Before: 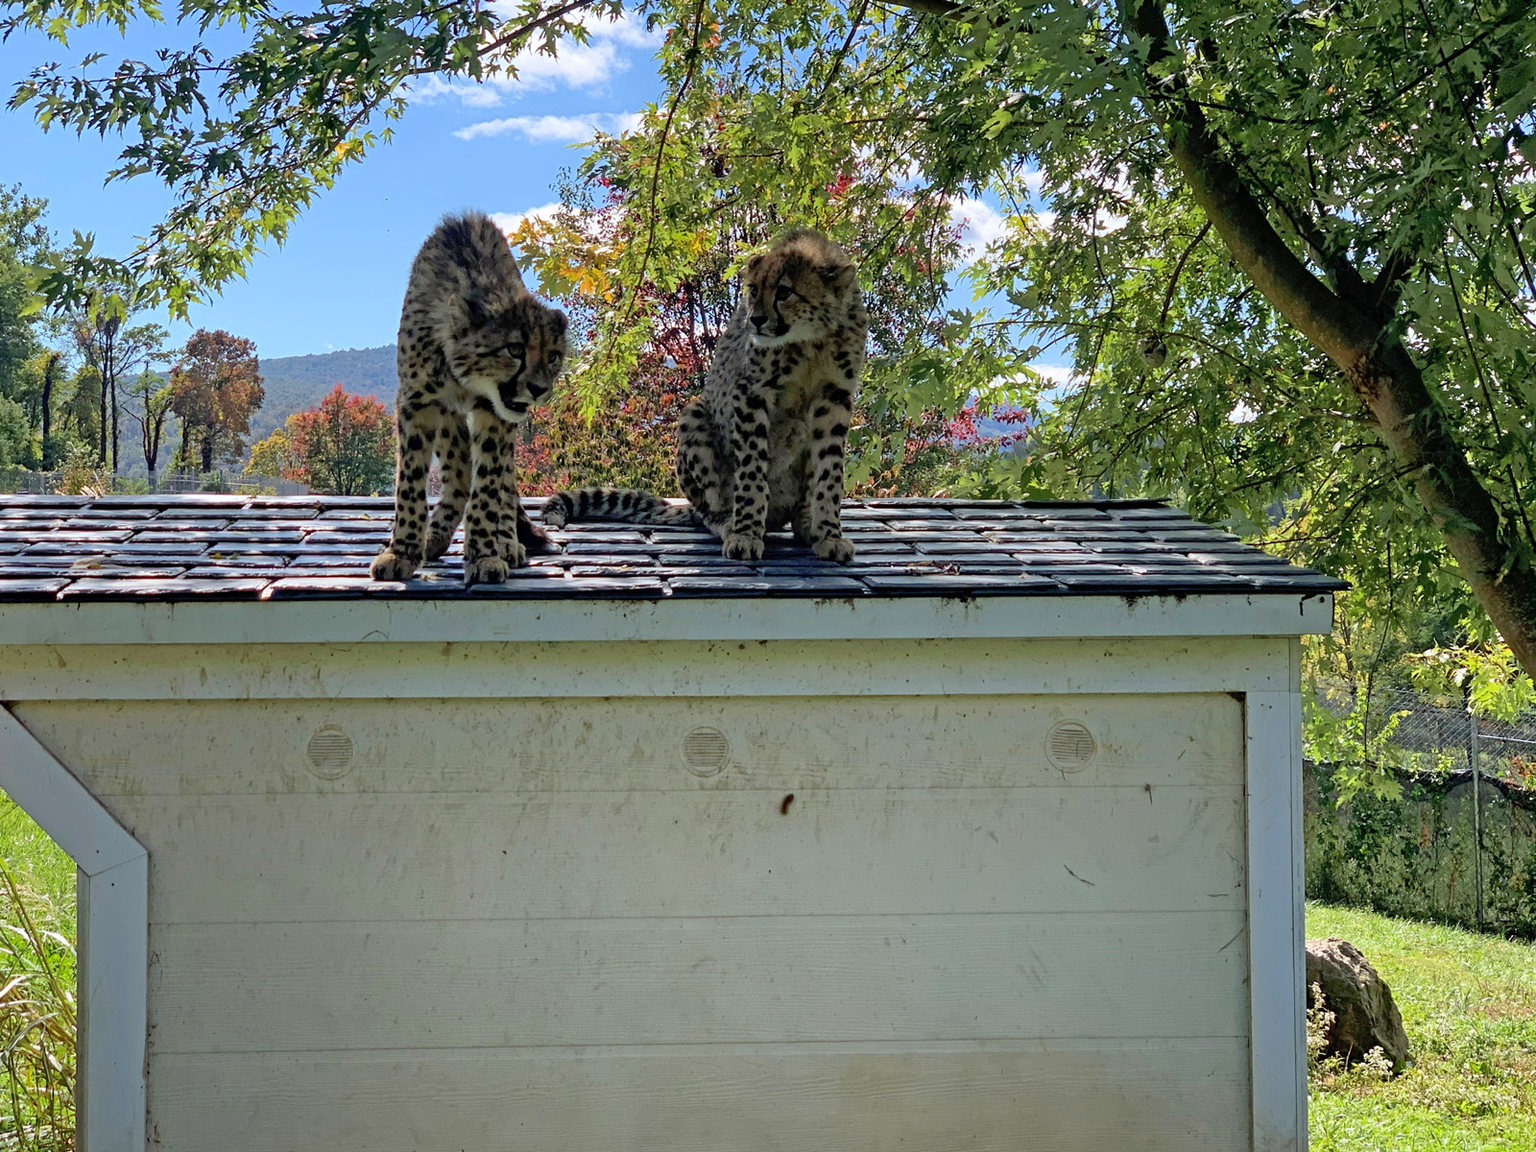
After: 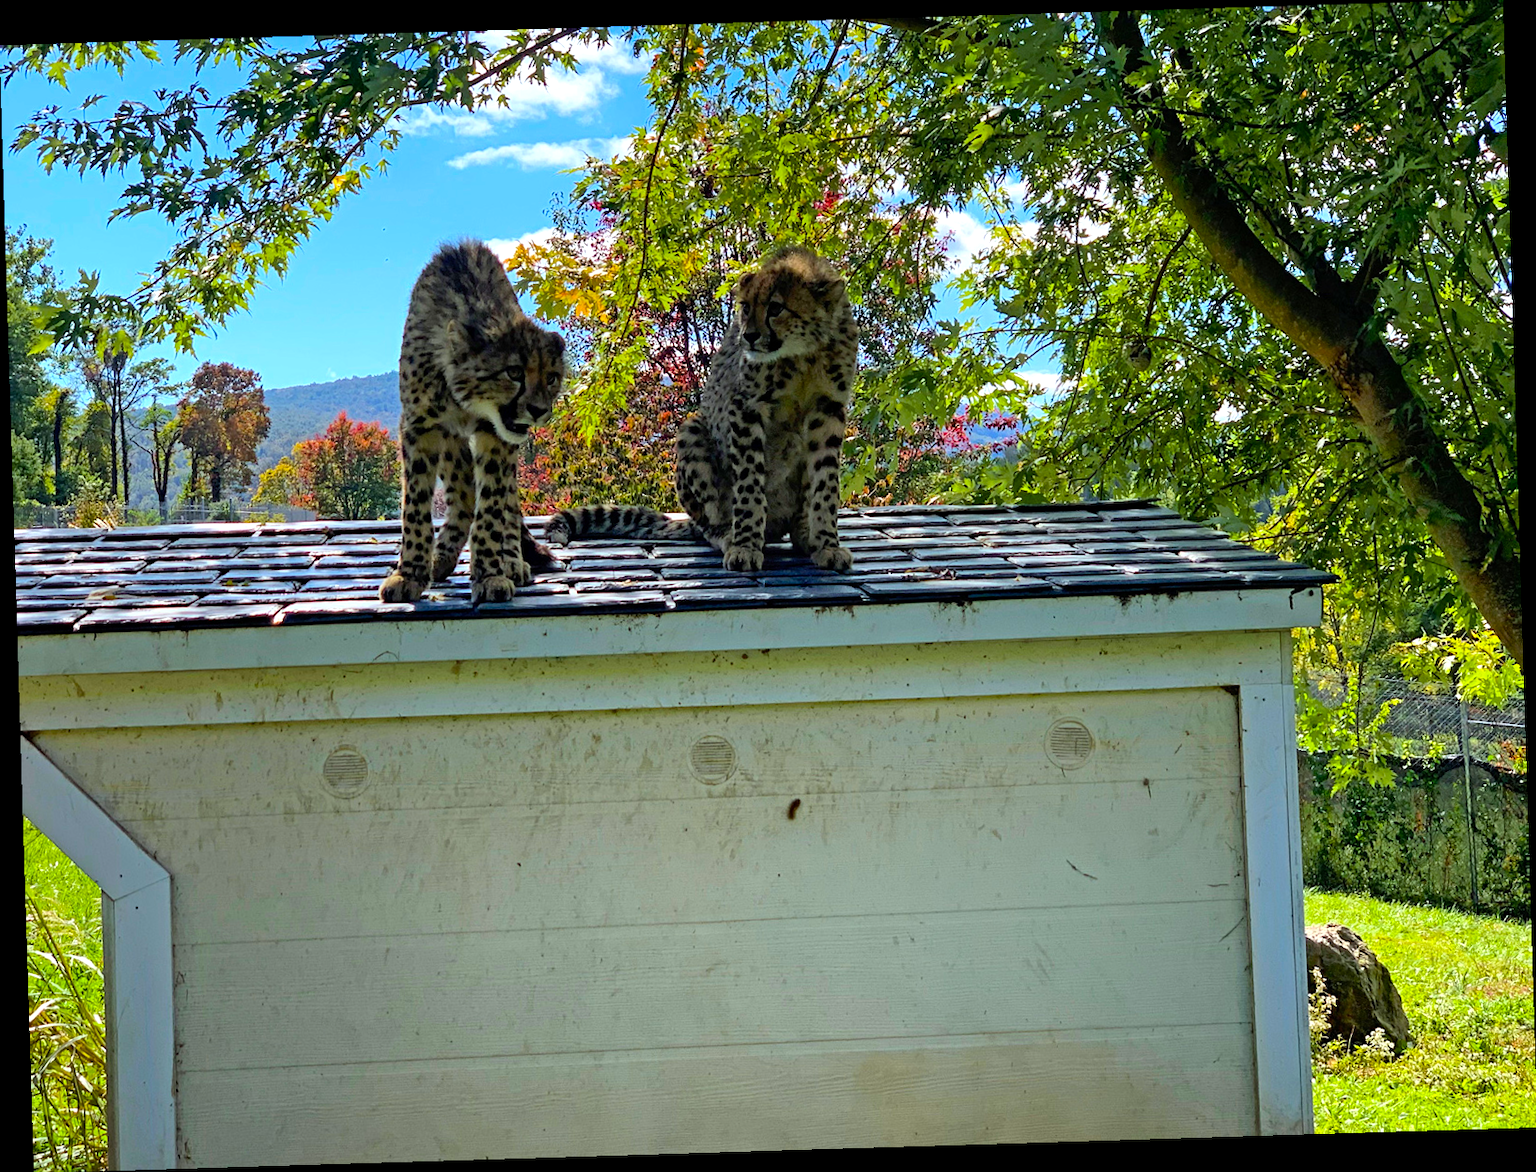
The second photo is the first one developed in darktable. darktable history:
exposure: exposure -0.048 EV, compensate highlight preservation false
white balance: red 0.978, blue 0.999
color balance rgb: linear chroma grading › global chroma 15%, perceptual saturation grading › global saturation 30%
rotate and perspective: rotation -1.75°, automatic cropping off
tone equalizer: -8 EV -0.417 EV, -7 EV -0.389 EV, -6 EV -0.333 EV, -5 EV -0.222 EV, -3 EV 0.222 EV, -2 EV 0.333 EV, -1 EV 0.389 EV, +0 EV 0.417 EV, edges refinement/feathering 500, mask exposure compensation -1.57 EV, preserve details no
